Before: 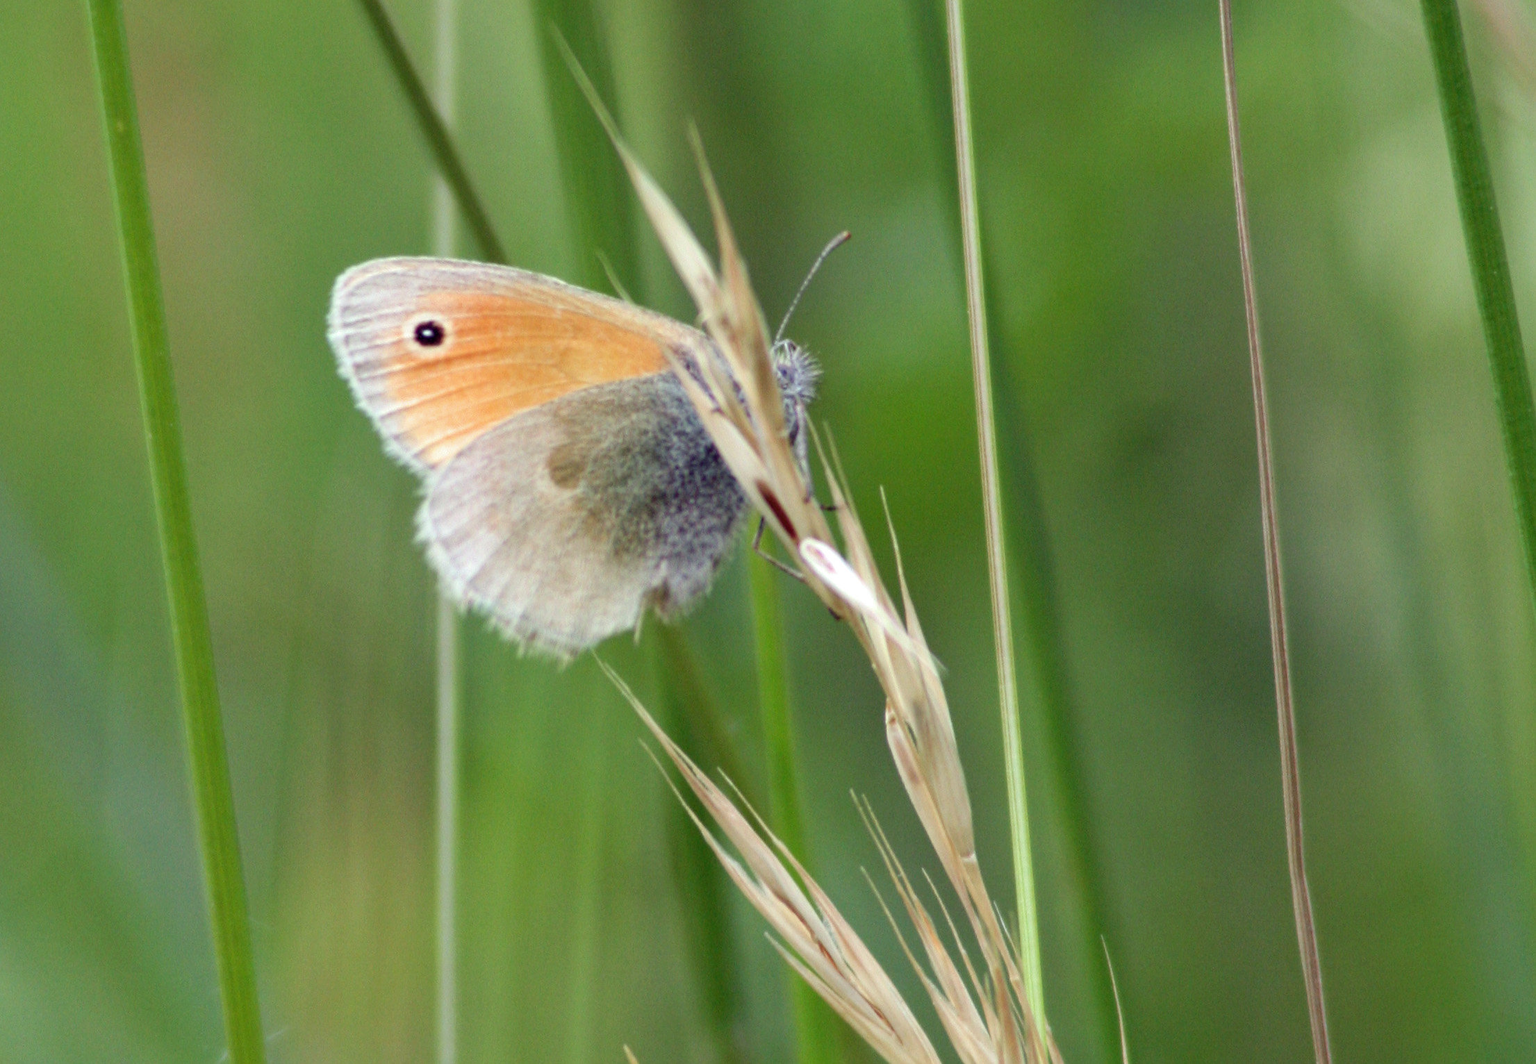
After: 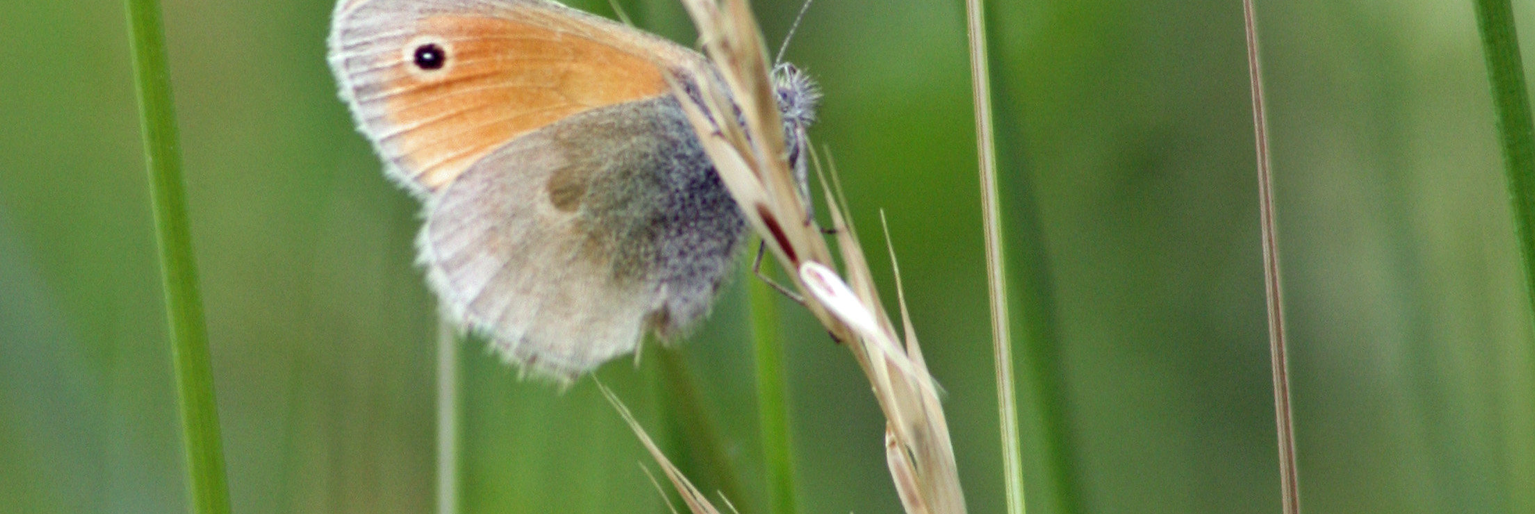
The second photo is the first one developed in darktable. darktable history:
shadows and highlights: shadows 5, soften with gaussian
crop and rotate: top 26.056%, bottom 25.543%
